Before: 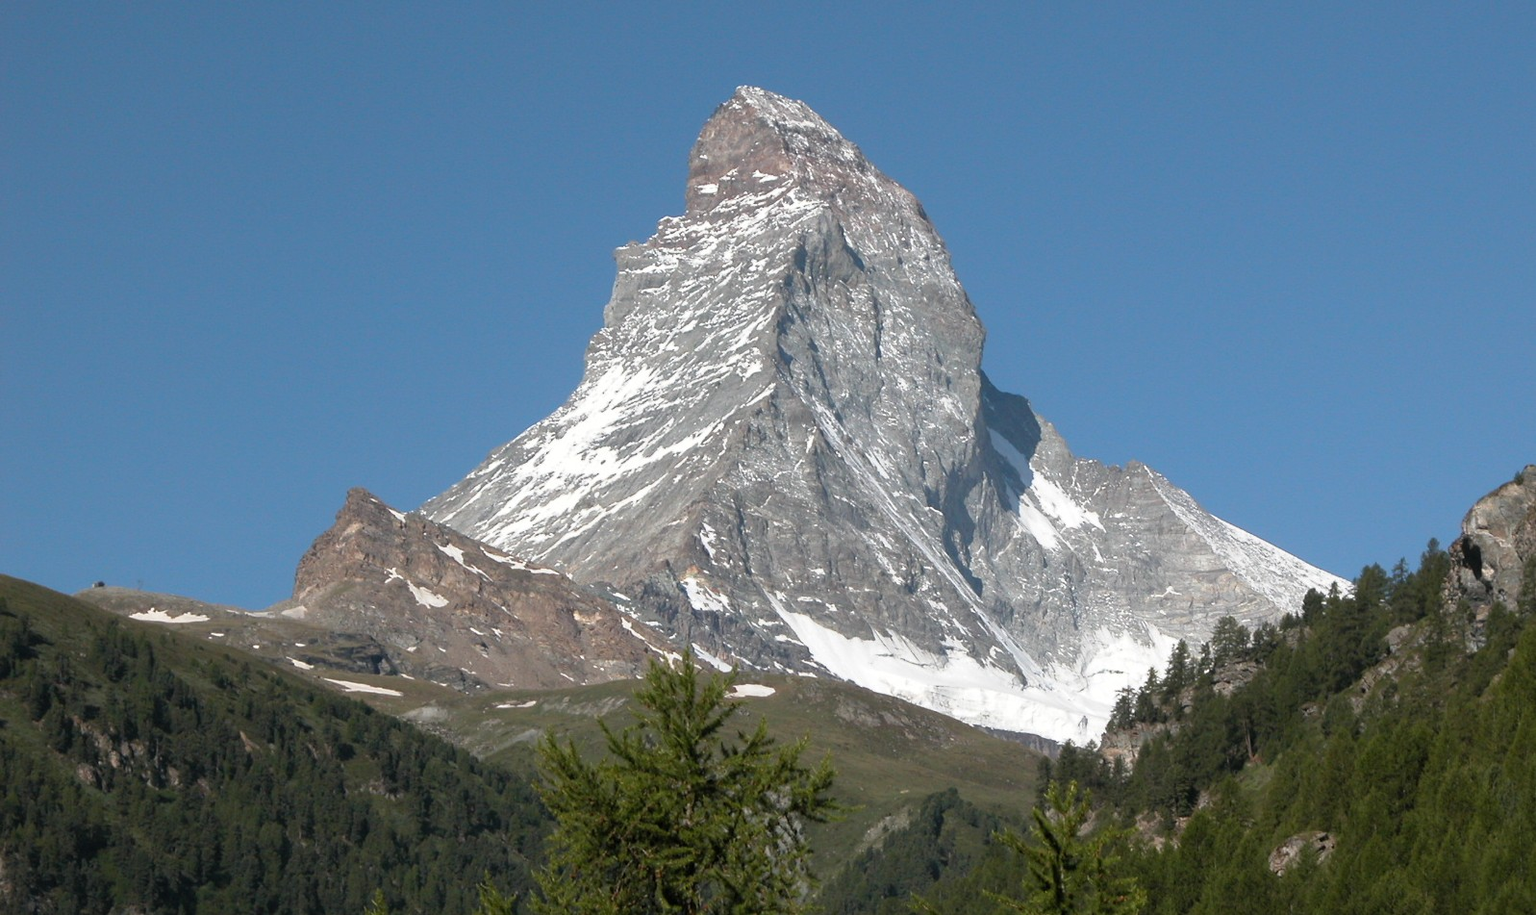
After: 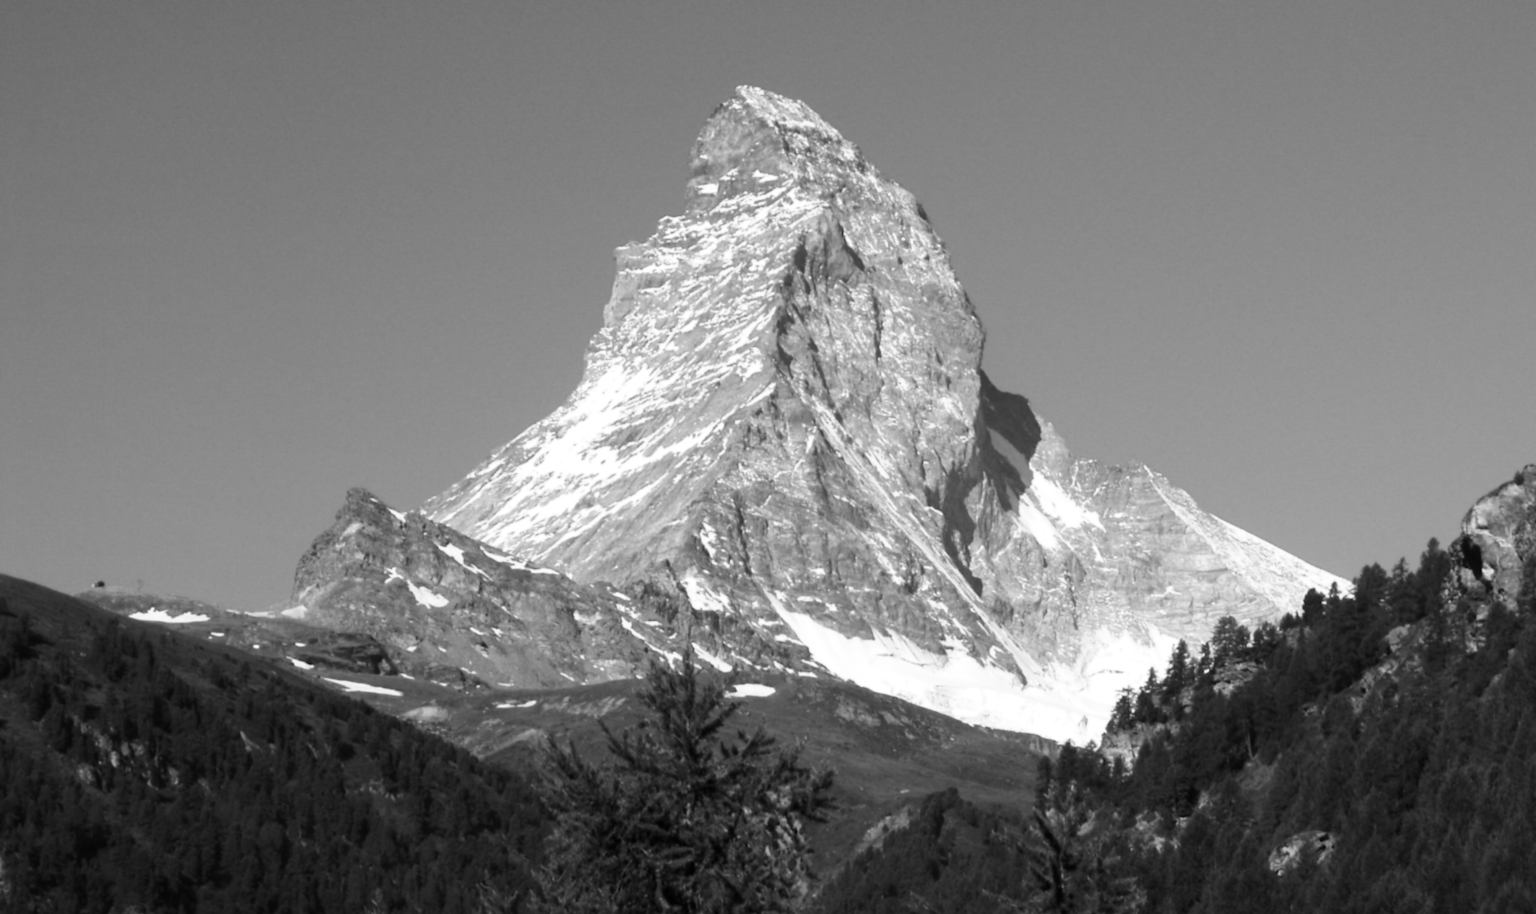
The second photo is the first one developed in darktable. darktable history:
white balance: red 1.066, blue 1.119
lowpass: radius 0.76, contrast 1.56, saturation 0, unbound 0
